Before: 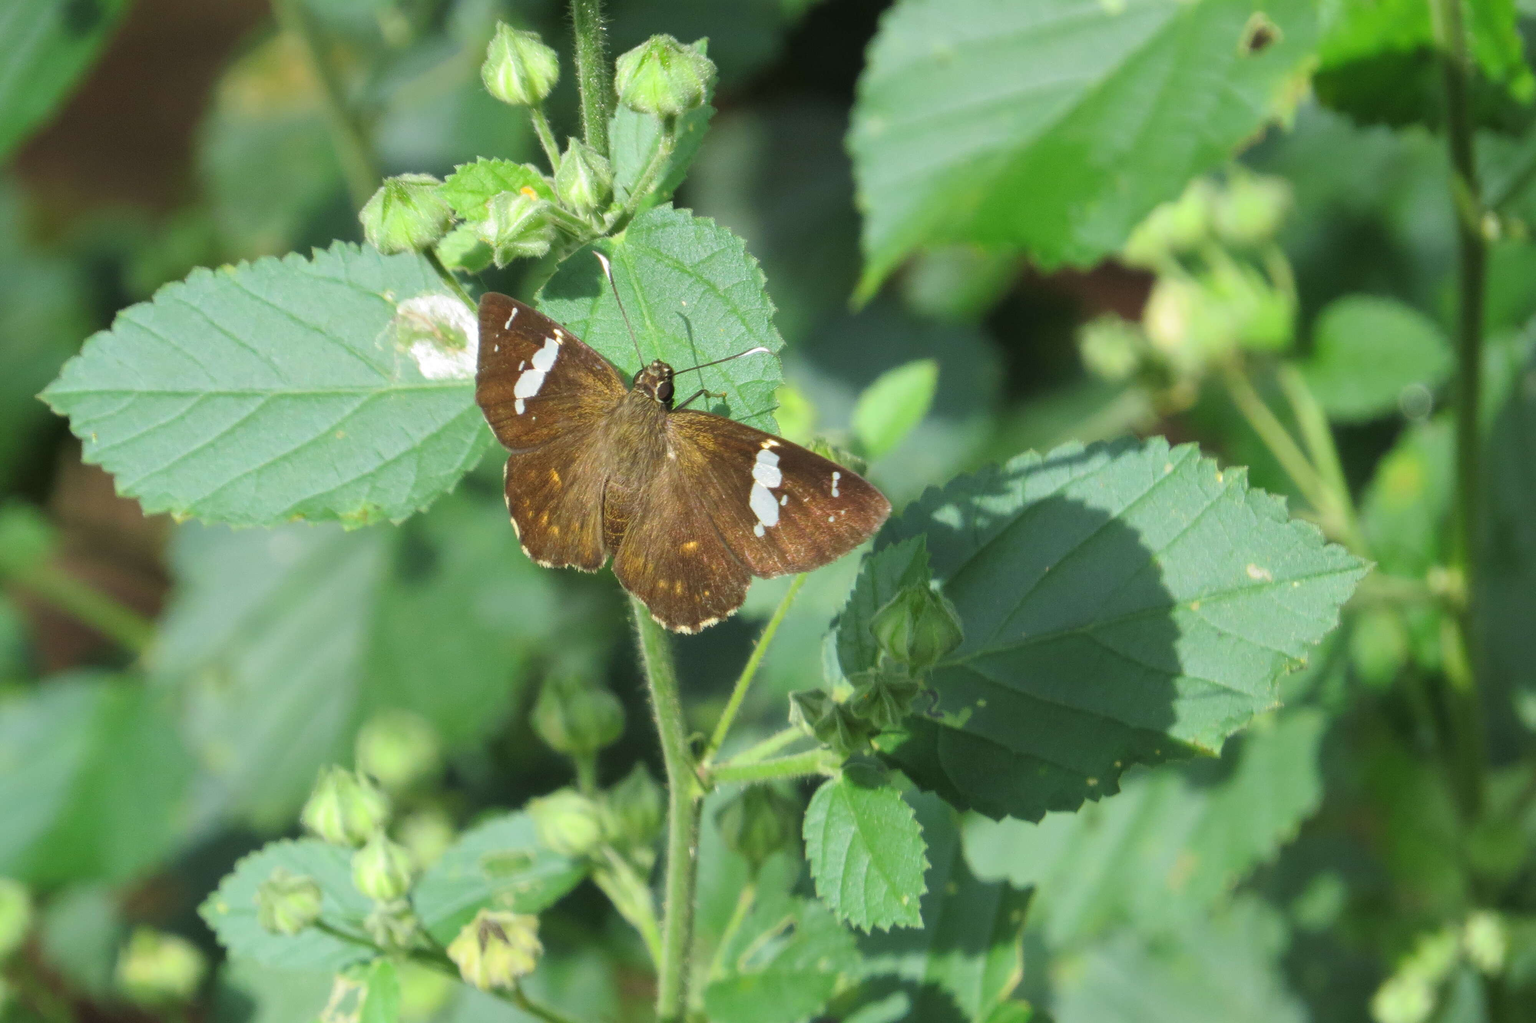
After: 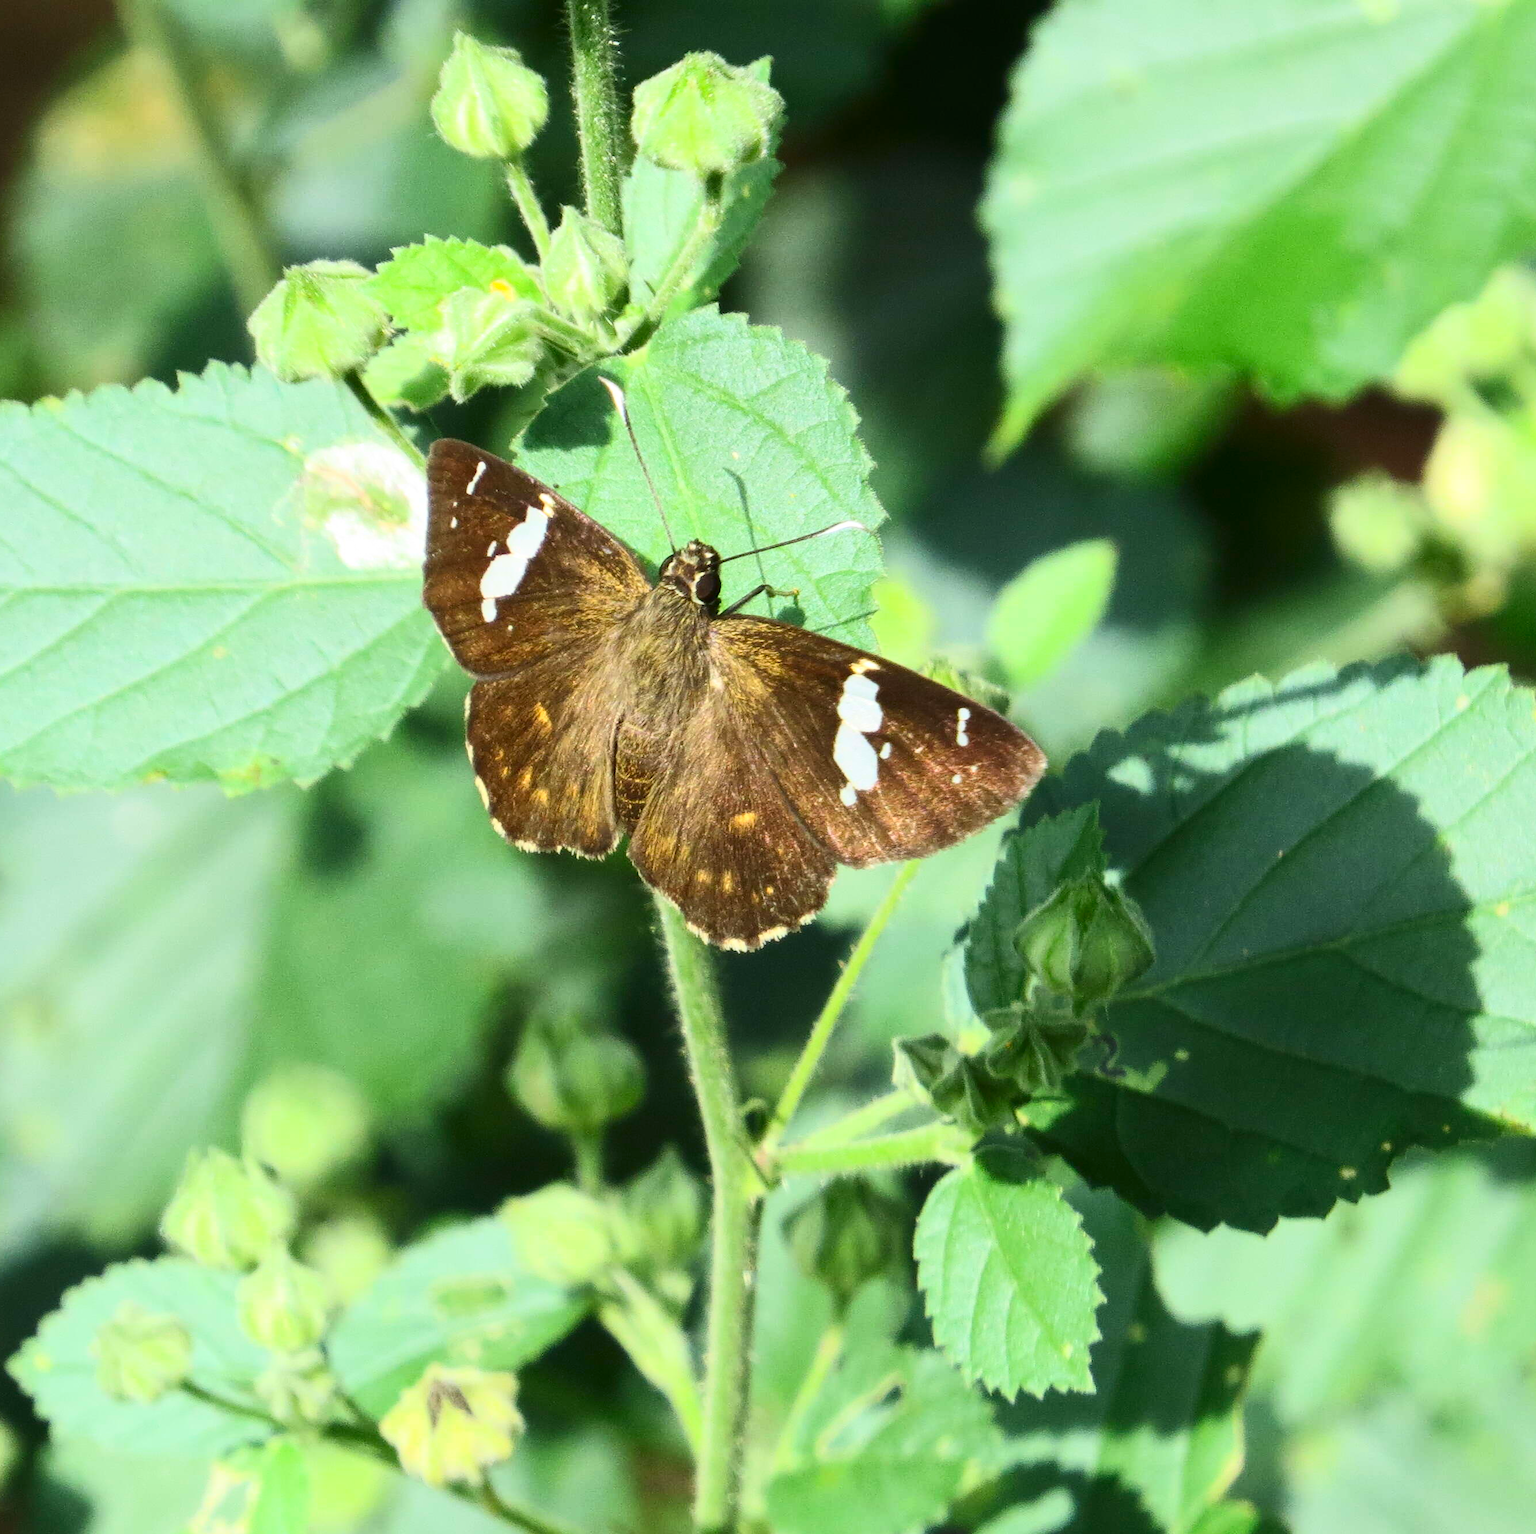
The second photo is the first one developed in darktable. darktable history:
crop and rotate: left 12.648%, right 20.685%
contrast brightness saturation: contrast 0.4, brightness 0.1, saturation 0.21
